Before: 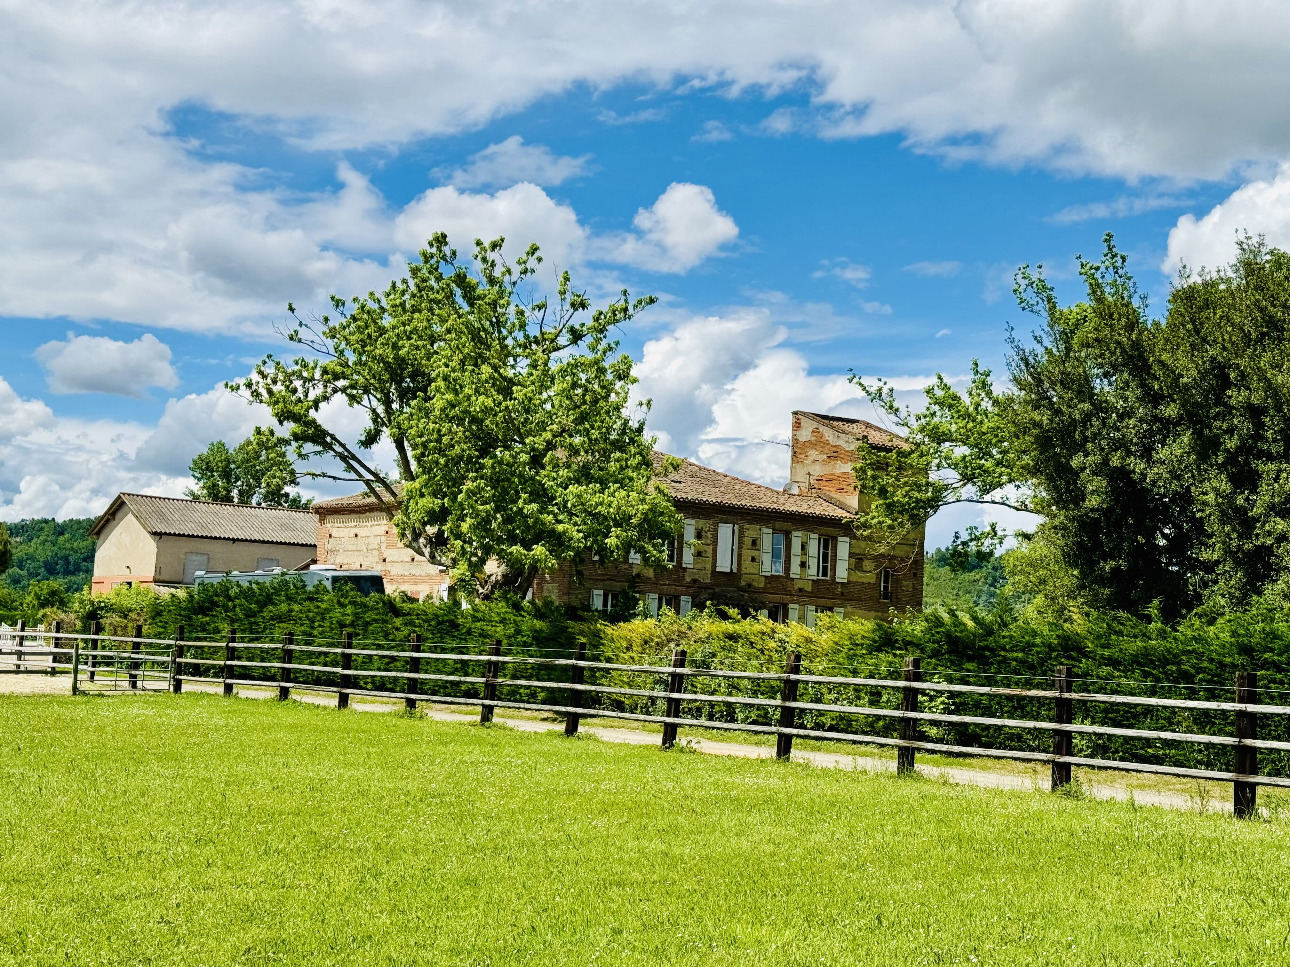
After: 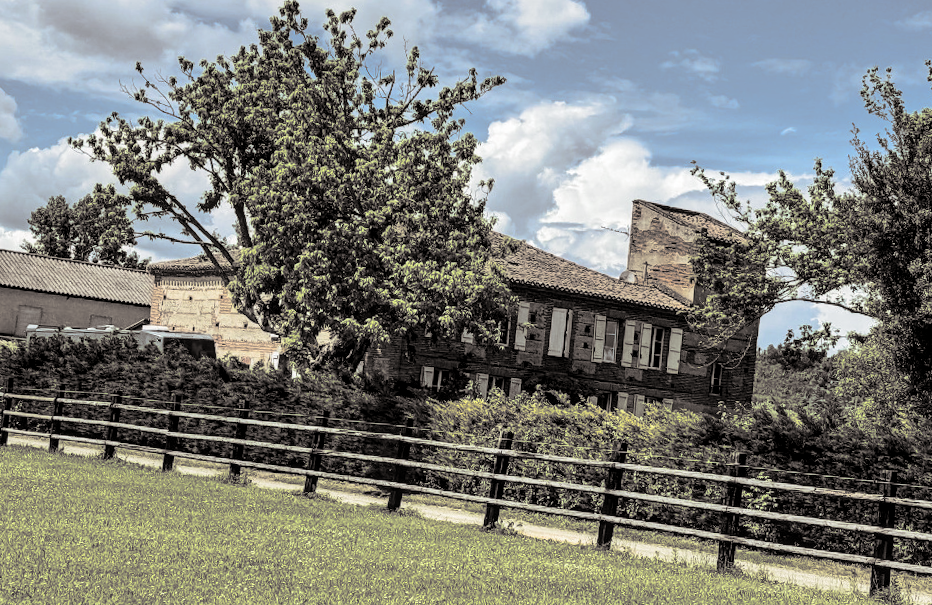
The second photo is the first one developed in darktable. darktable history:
local contrast: detail 130%
crop and rotate: angle -3.37°, left 9.79%, top 20.73%, right 12.42%, bottom 11.82%
split-toning: shadows › hue 26°, shadows › saturation 0.09, highlights › hue 40°, highlights › saturation 0.18, balance -63, compress 0%
